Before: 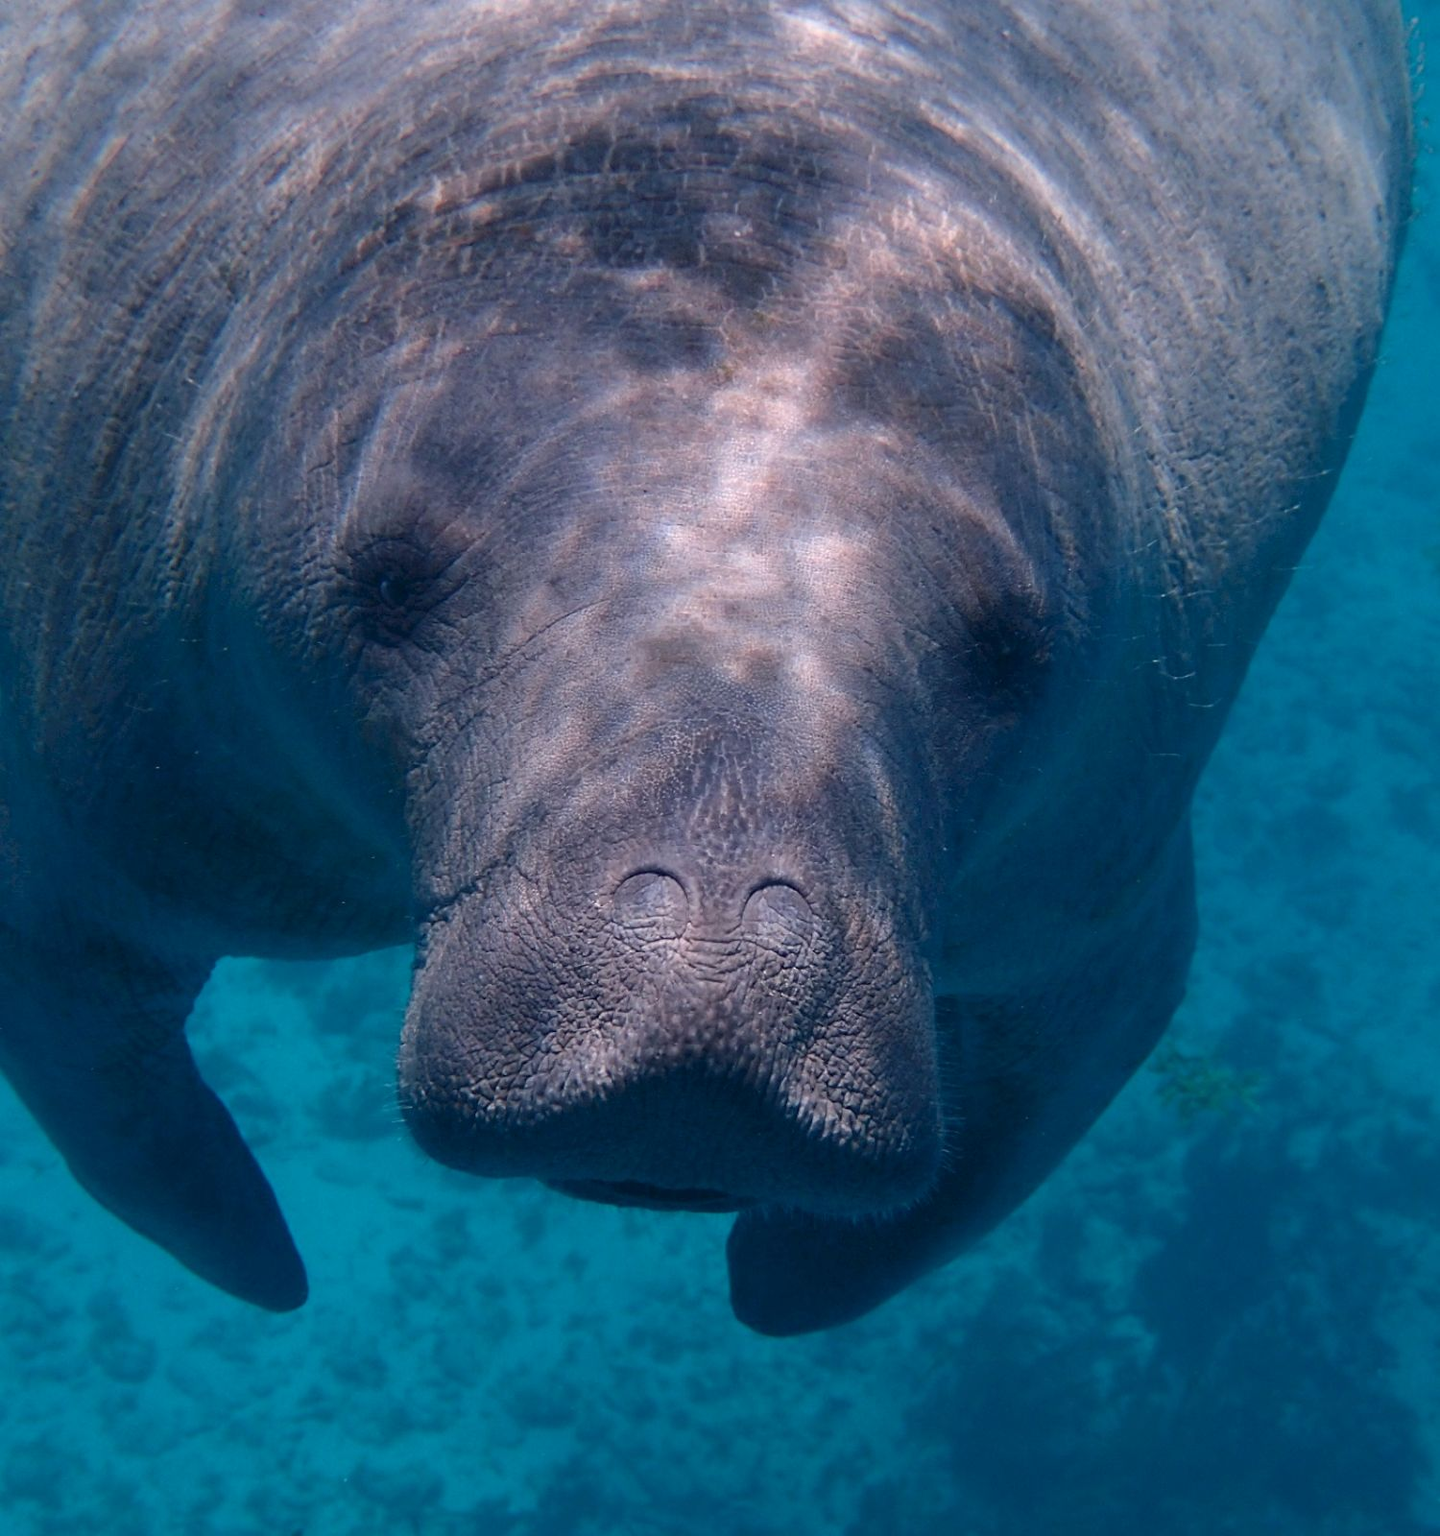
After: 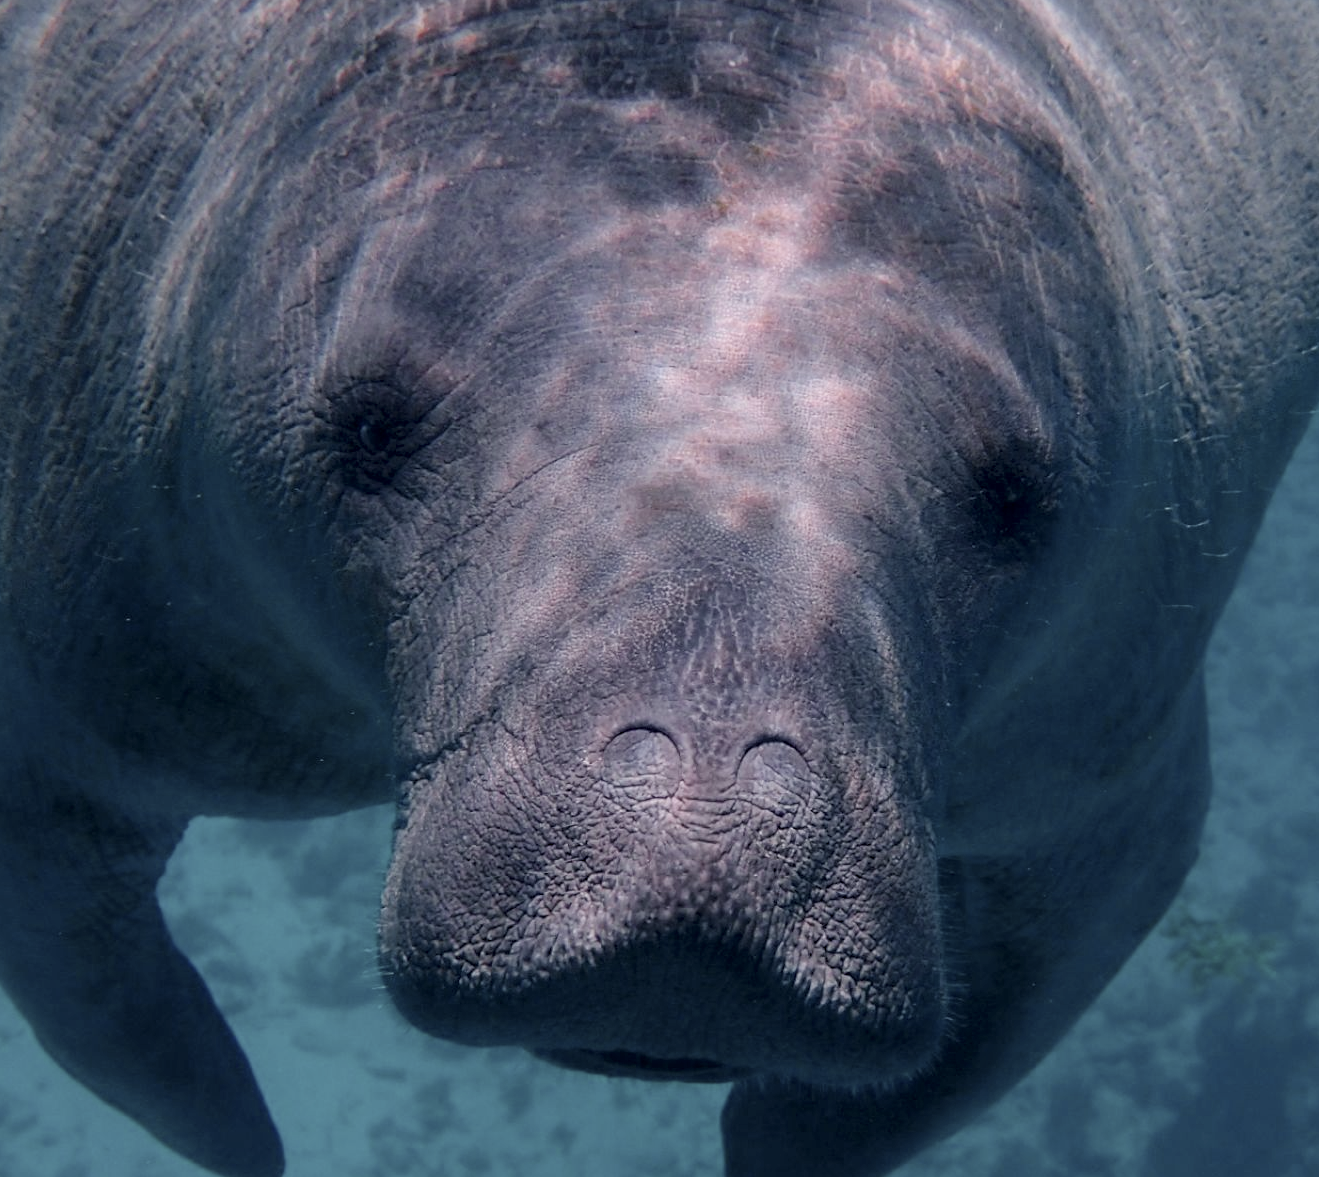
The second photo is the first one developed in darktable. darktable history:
local contrast: on, module defaults
filmic rgb: hardness 4.17, contrast 0.921
color zones: curves: ch0 [(0, 0.48) (0.209, 0.398) (0.305, 0.332) (0.429, 0.493) (0.571, 0.5) (0.714, 0.5) (0.857, 0.5) (1, 0.48)]; ch1 [(0, 0.633) (0.143, 0.586) (0.286, 0.489) (0.429, 0.448) (0.571, 0.31) (0.714, 0.335) (0.857, 0.492) (1, 0.633)]; ch2 [(0, 0.448) (0.143, 0.498) (0.286, 0.5) (0.429, 0.5) (0.571, 0.5) (0.714, 0.5) (0.857, 0.5) (1, 0.448)]
crop and rotate: left 2.425%, top 11.305%, right 9.6%, bottom 15.08%
